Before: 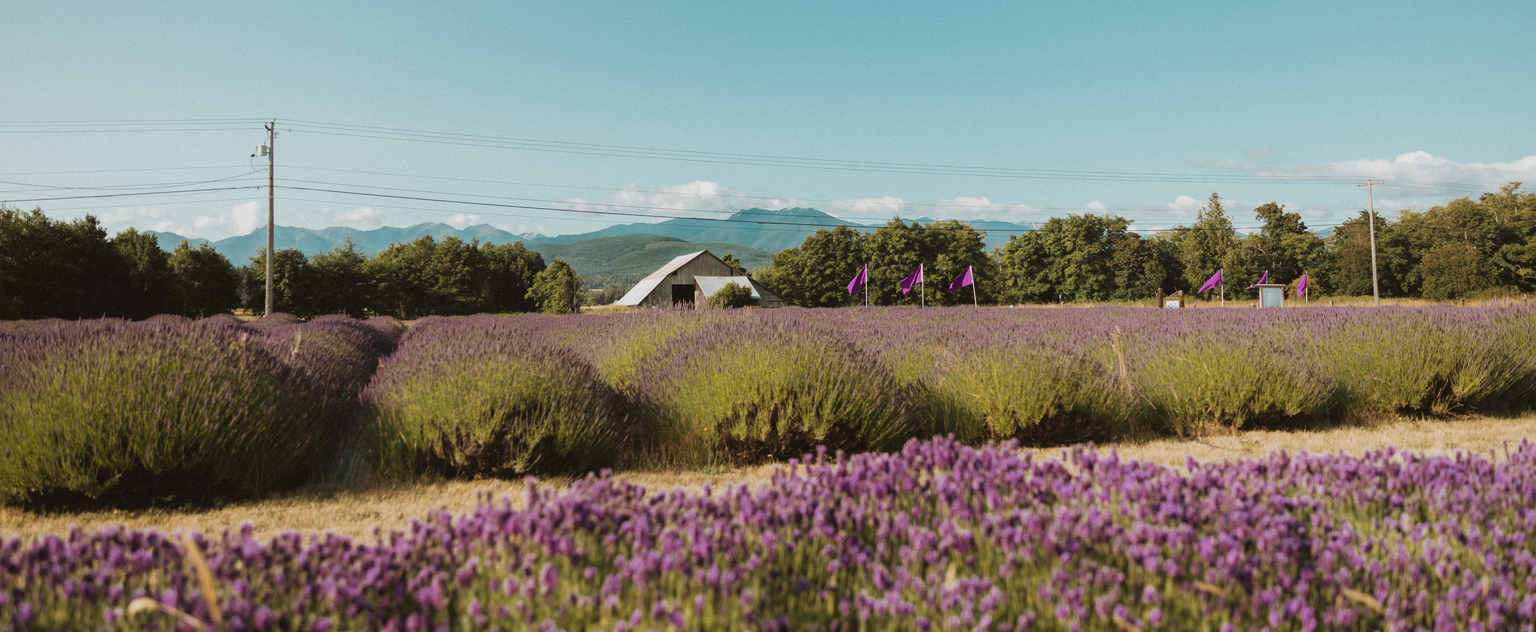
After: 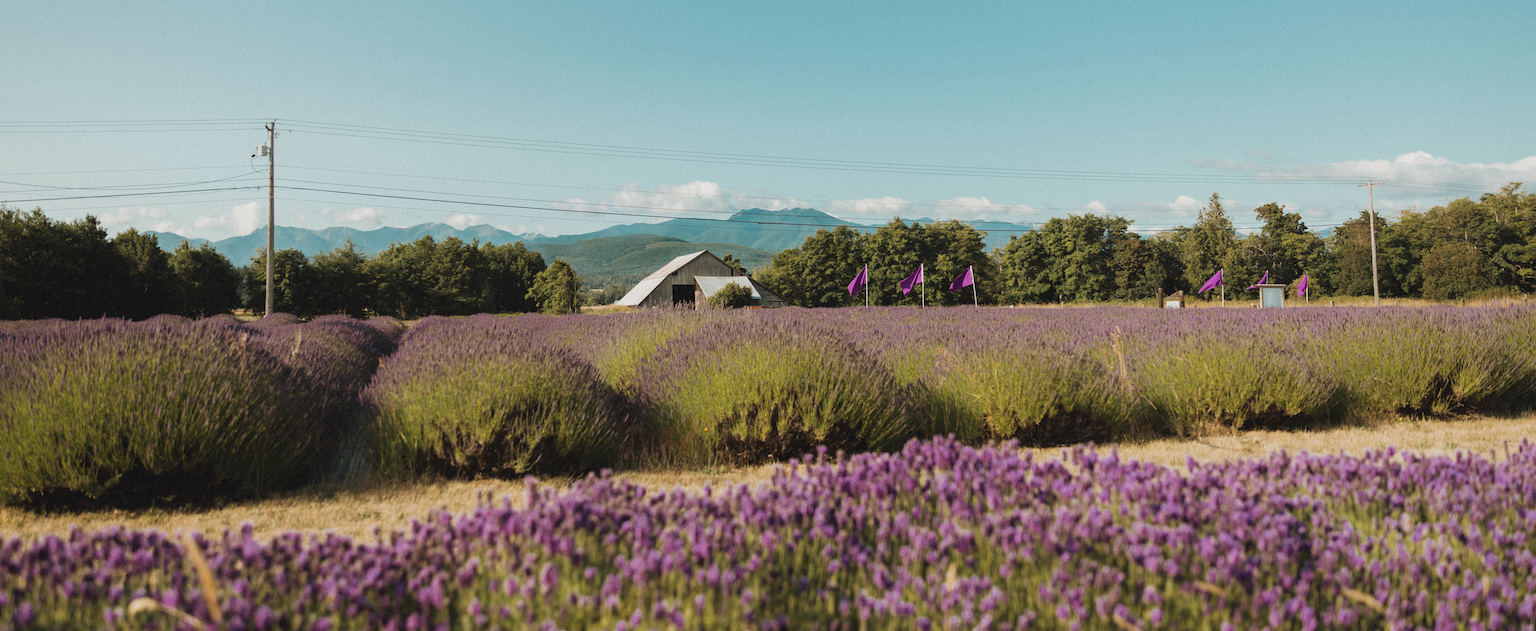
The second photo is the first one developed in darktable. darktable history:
color correction: highlights a* 0.307, highlights b* 2.7, shadows a* -1.25, shadows b* -4.05
